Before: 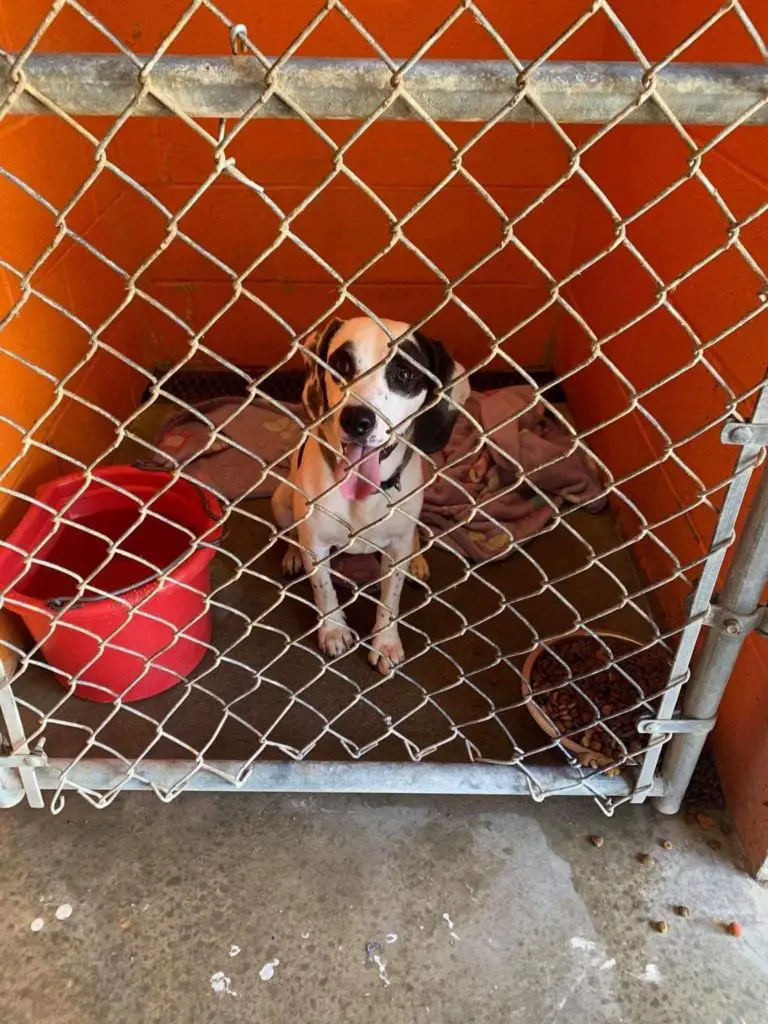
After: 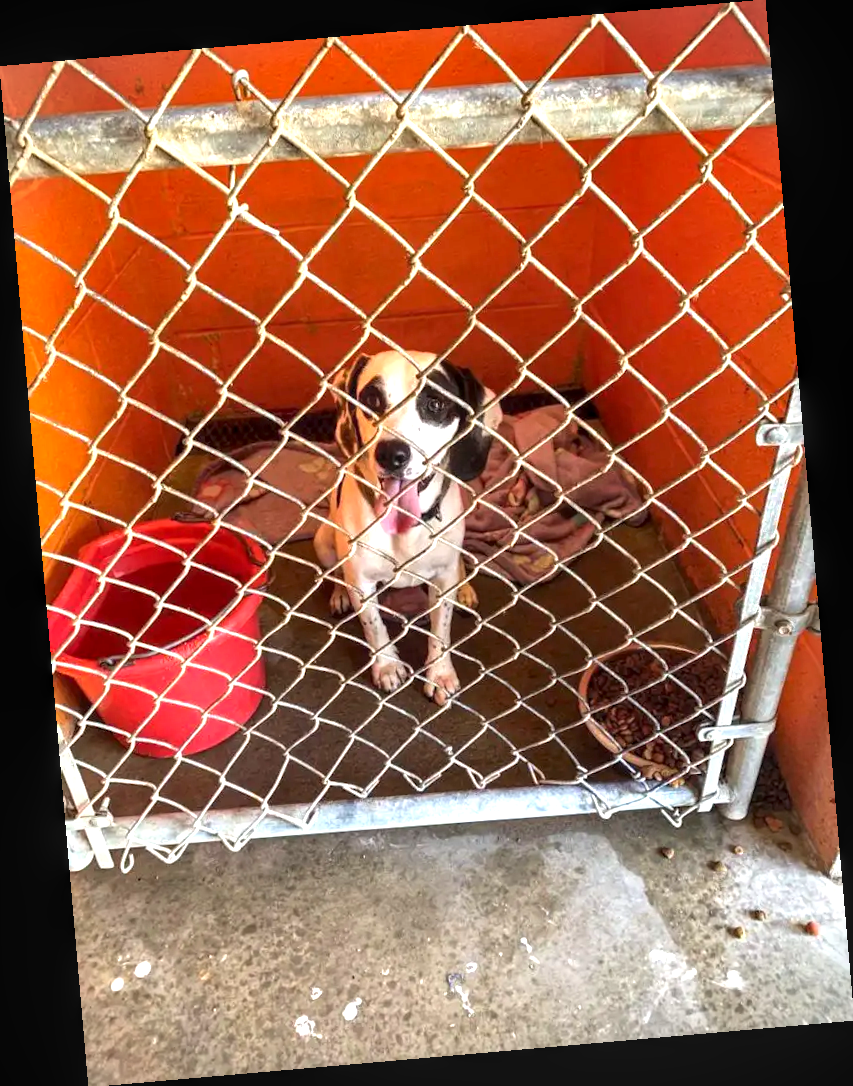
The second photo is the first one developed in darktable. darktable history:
rotate and perspective: rotation -4.98°, automatic cropping off
local contrast: detail 130%
exposure: black level correction 0, exposure 1.015 EV, compensate exposure bias true, compensate highlight preservation false
vignetting: fall-off start 91.19%
